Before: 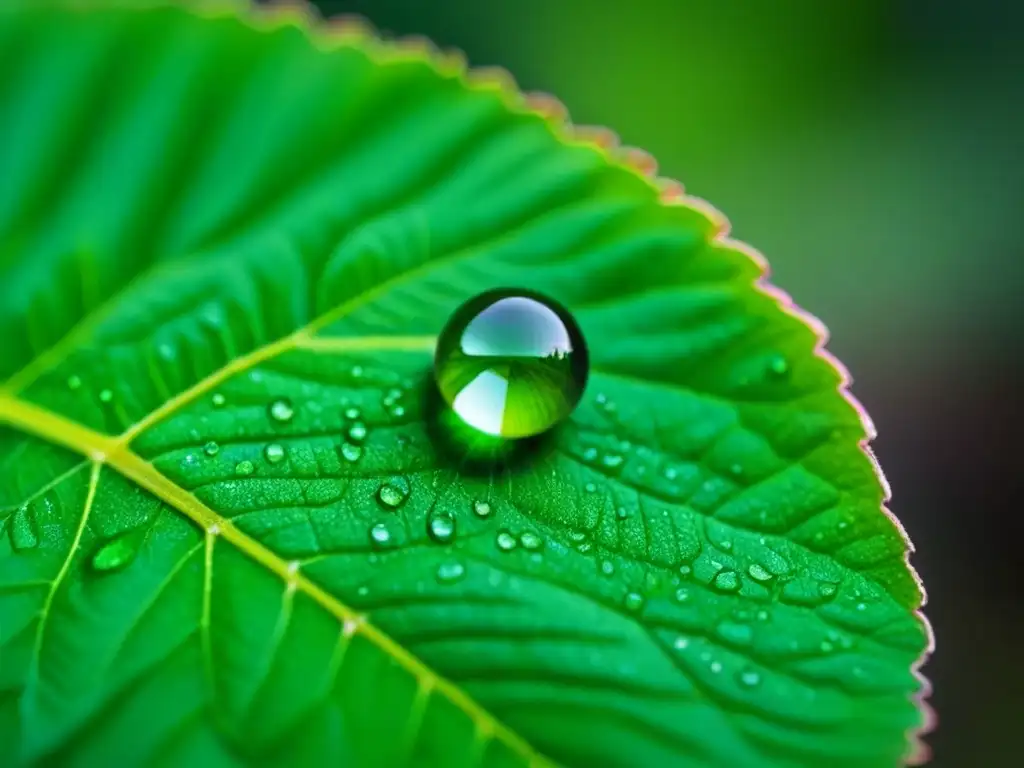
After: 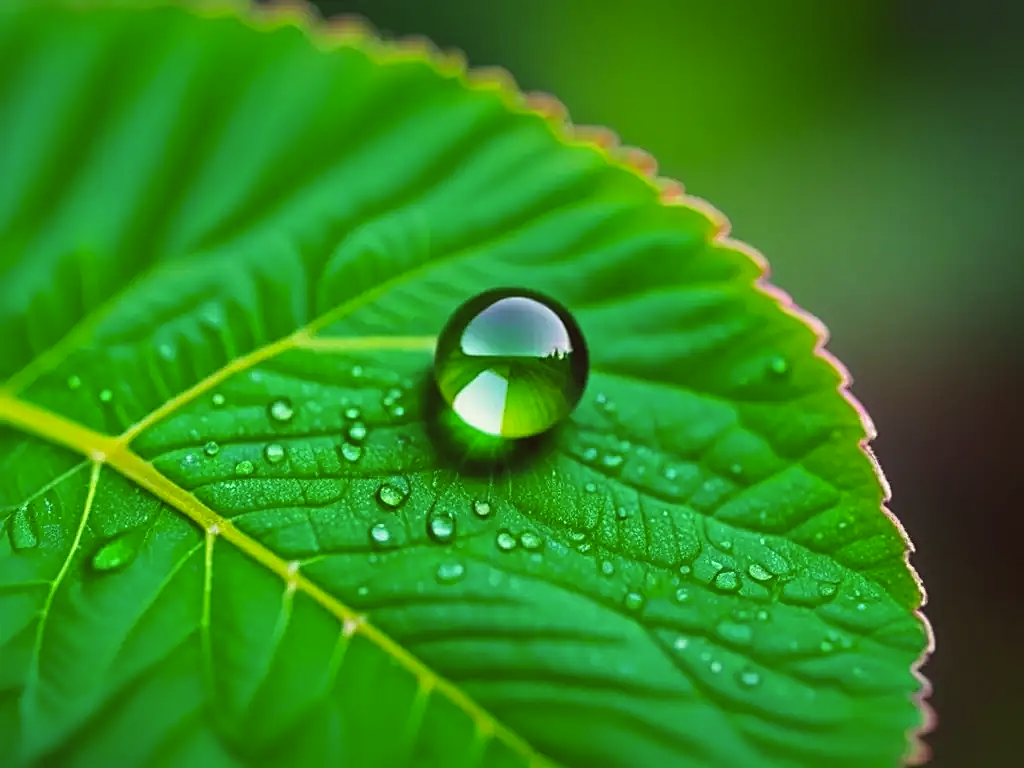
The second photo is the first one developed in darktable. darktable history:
color balance: lift [1.005, 1.002, 0.998, 0.998], gamma [1, 1.021, 1.02, 0.979], gain [0.923, 1.066, 1.056, 0.934]
sharpen: on, module defaults
